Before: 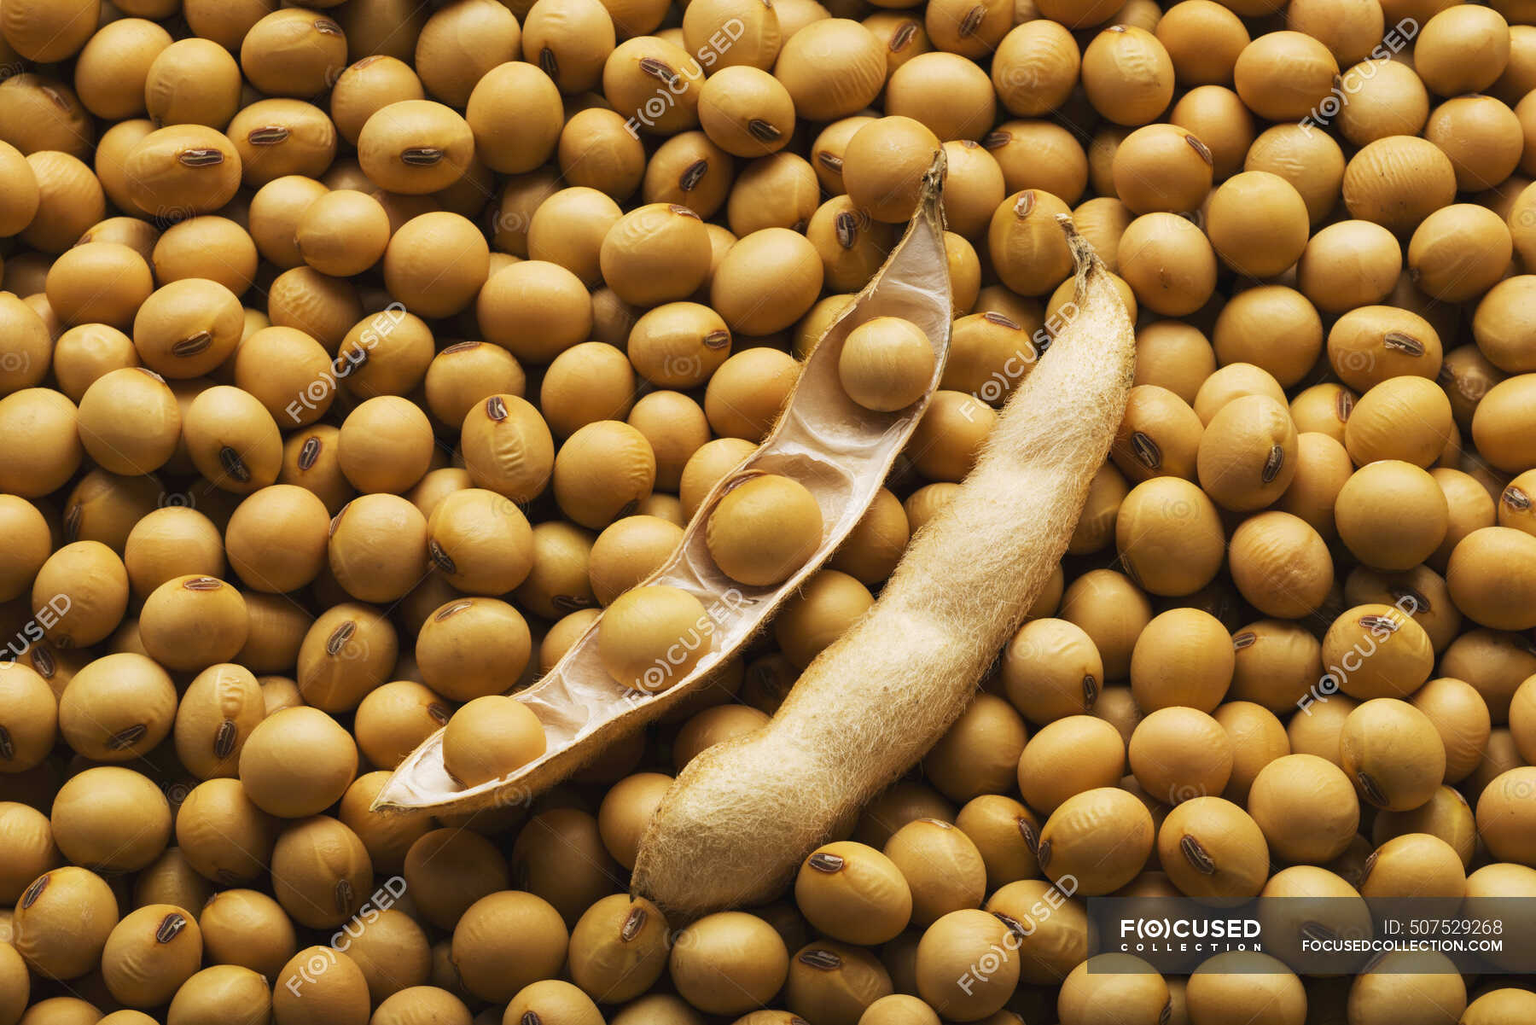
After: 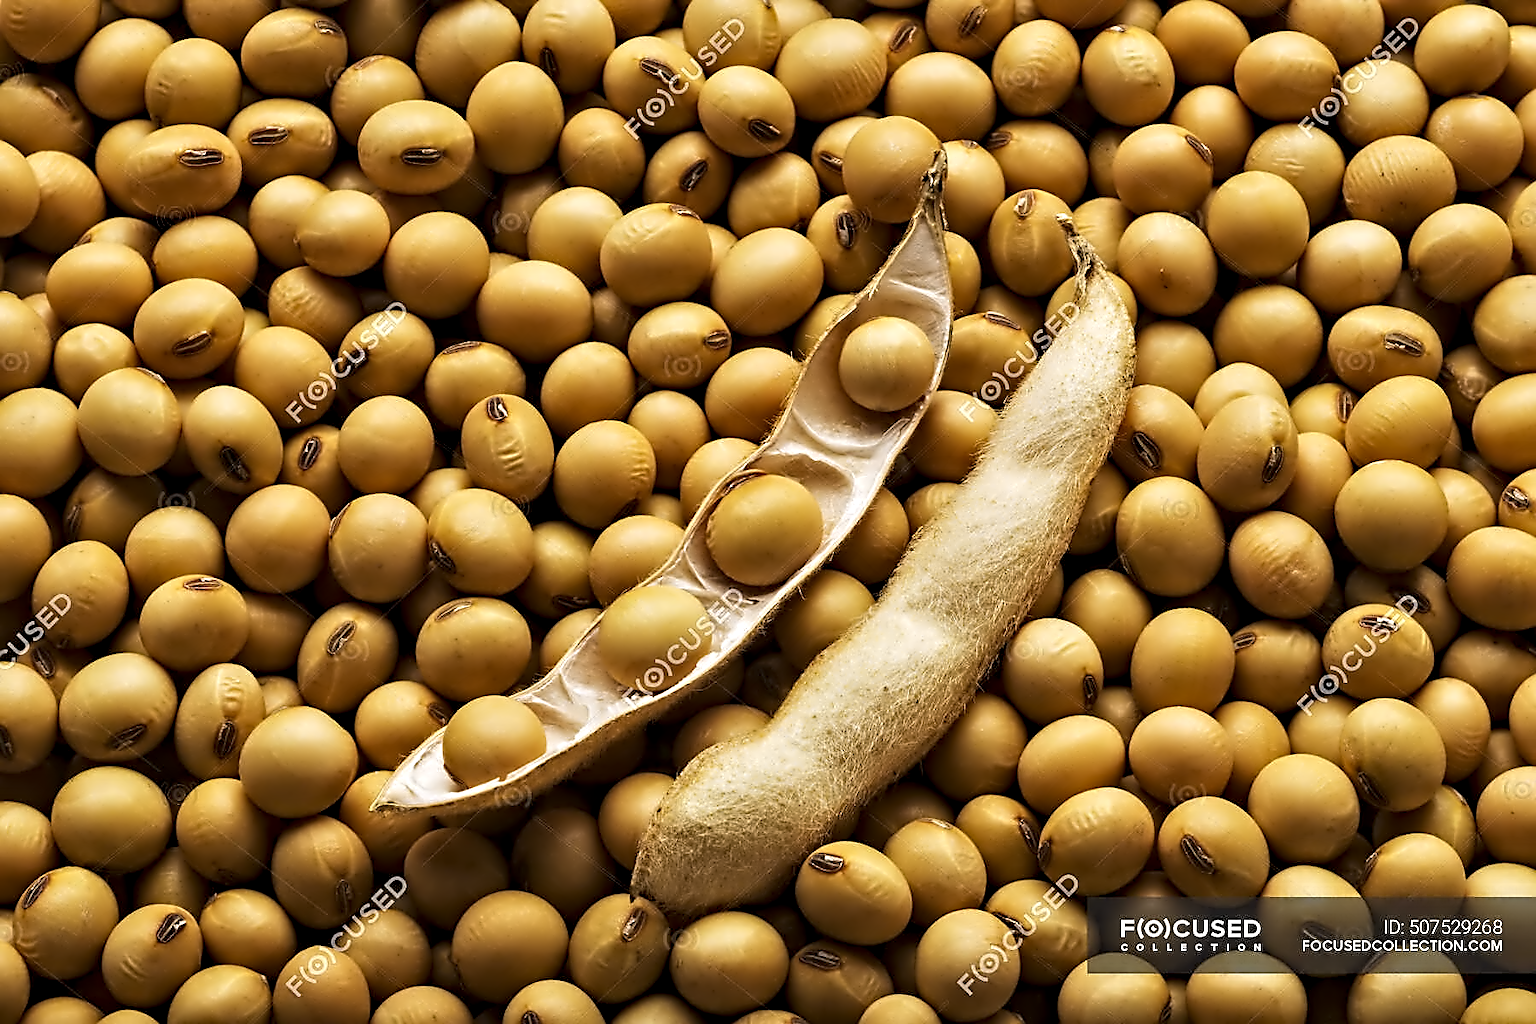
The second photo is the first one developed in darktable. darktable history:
haze removal: compatibility mode true, adaptive false
white balance: red 0.986, blue 1.01
sharpen: on, module defaults
contrast equalizer: octaves 7, y [[0.5, 0.542, 0.583, 0.625, 0.667, 0.708], [0.5 ×6], [0.5 ×6], [0, 0.033, 0.067, 0.1, 0.133, 0.167], [0, 0.05, 0.1, 0.15, 0.2, 0.25]]
color zones: curves: ch0 [(0, 0.497) (0.143, 0.5) (0.286, 0.5) (0.429, 0.483) (0.571, 0.116) (0.714, -0.006) (0.857, 0.28) (1, 0.497)]
